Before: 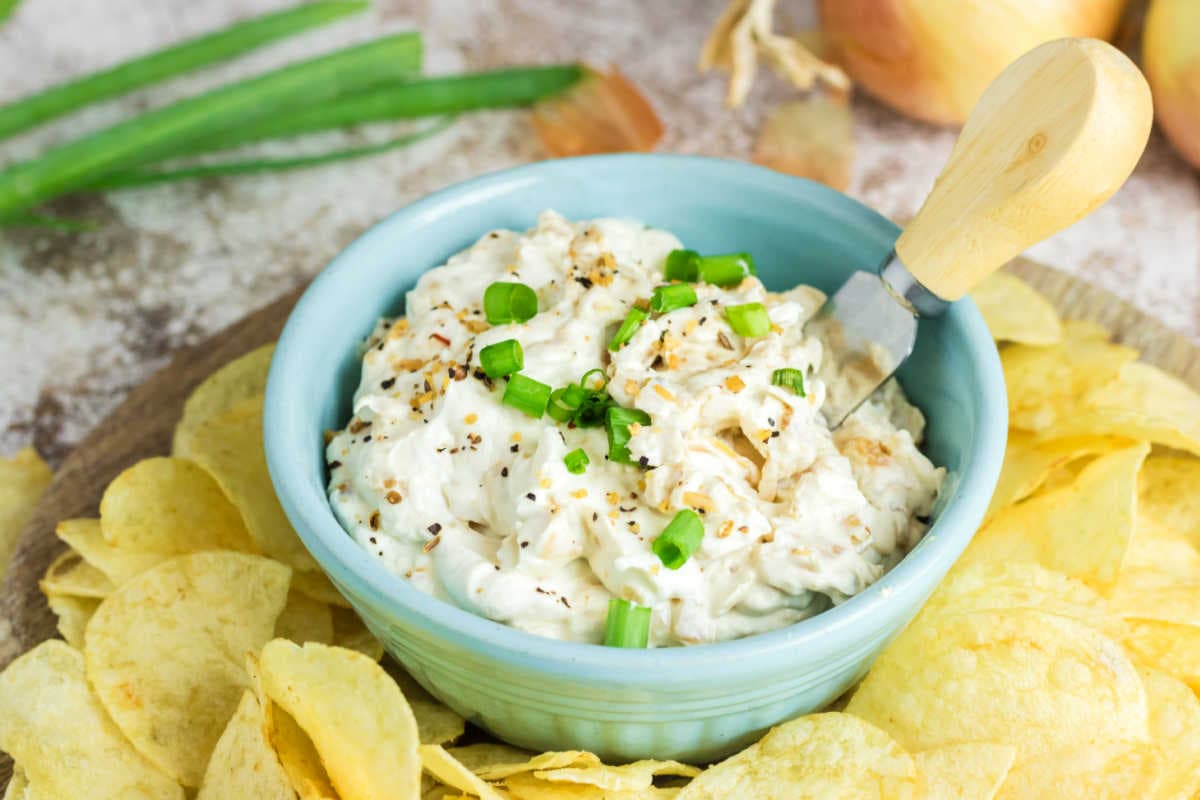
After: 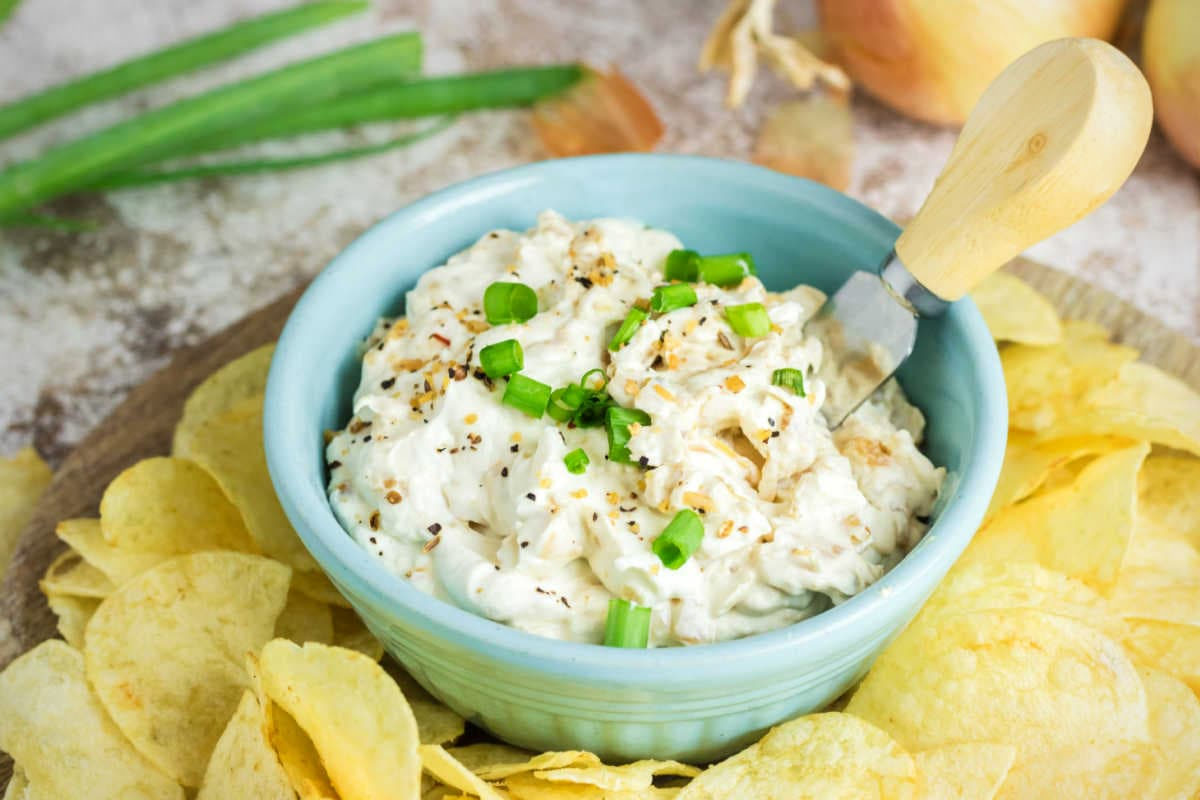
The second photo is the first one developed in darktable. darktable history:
vignetting: brightness -0.306, saturation -0.06
